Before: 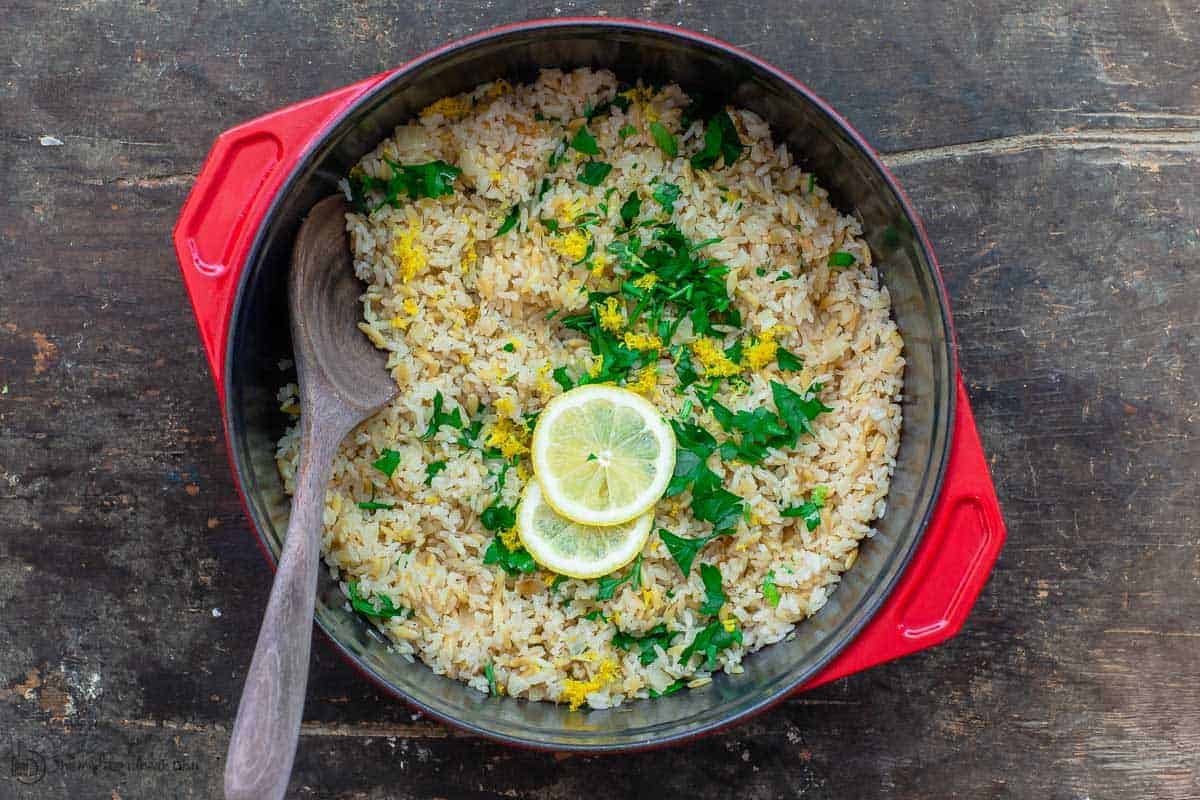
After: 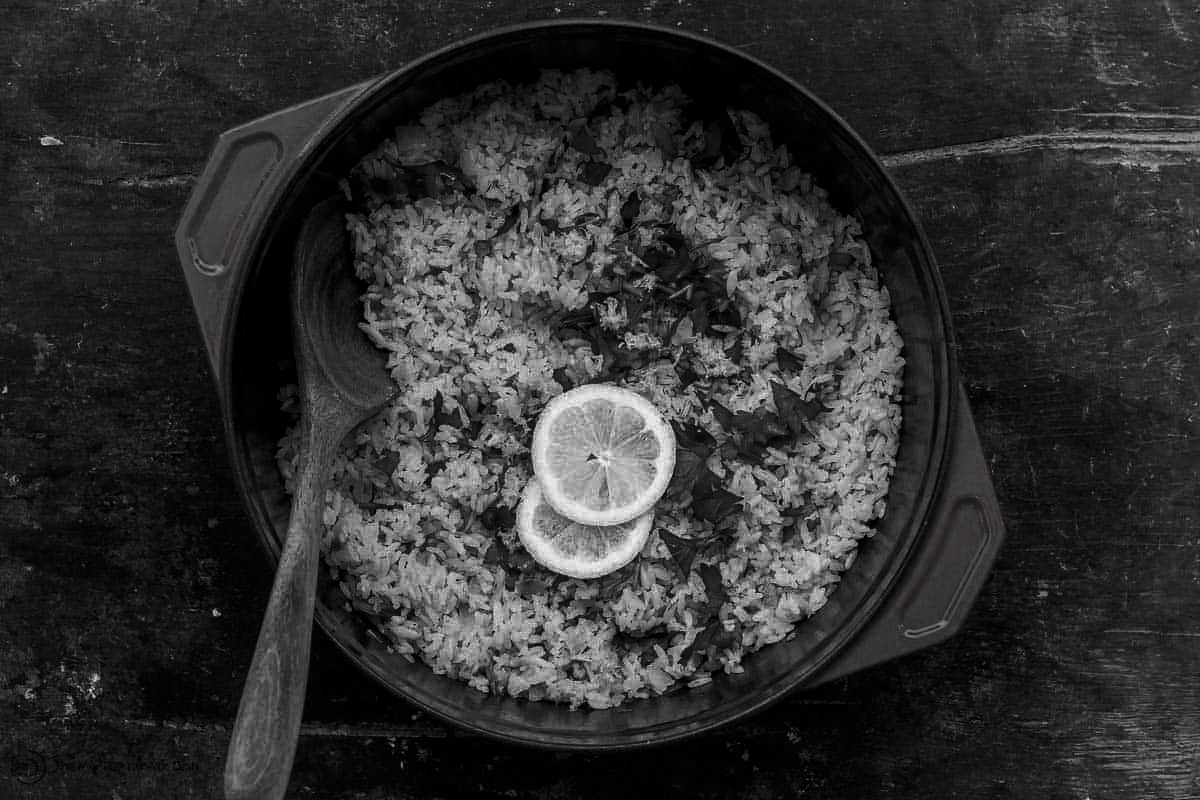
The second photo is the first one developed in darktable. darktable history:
exposure: black level correction 0.002, compensate highlight preservation false
contrast brightness saturation: contrast -0.036, brightness -0.585, saturation -0.983
